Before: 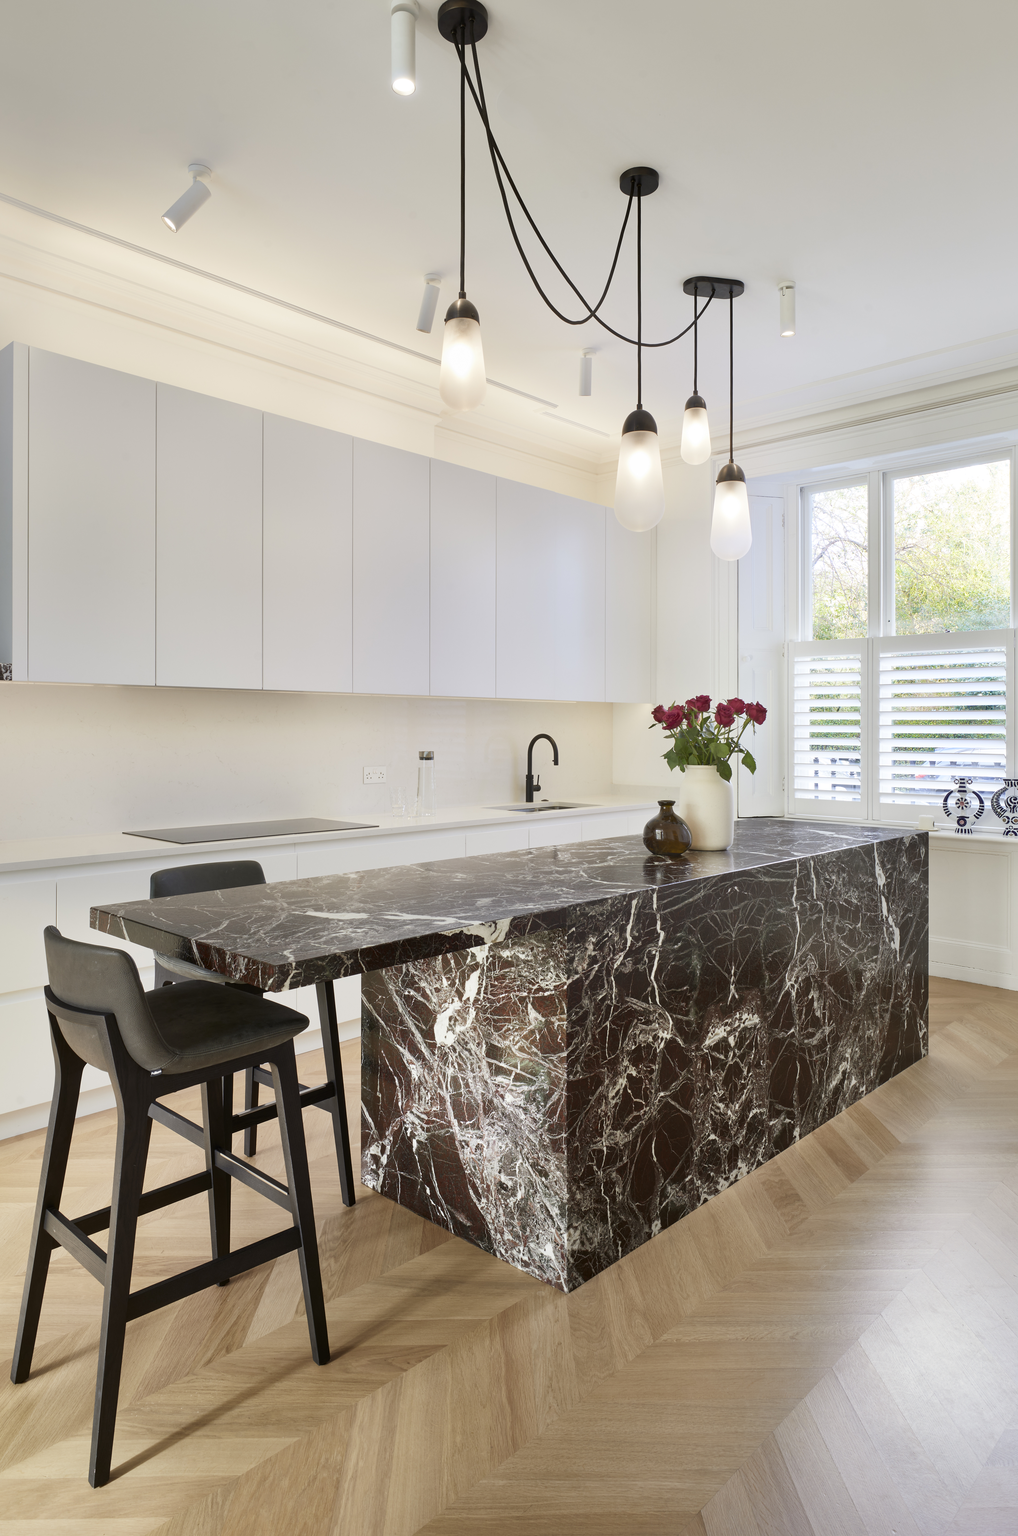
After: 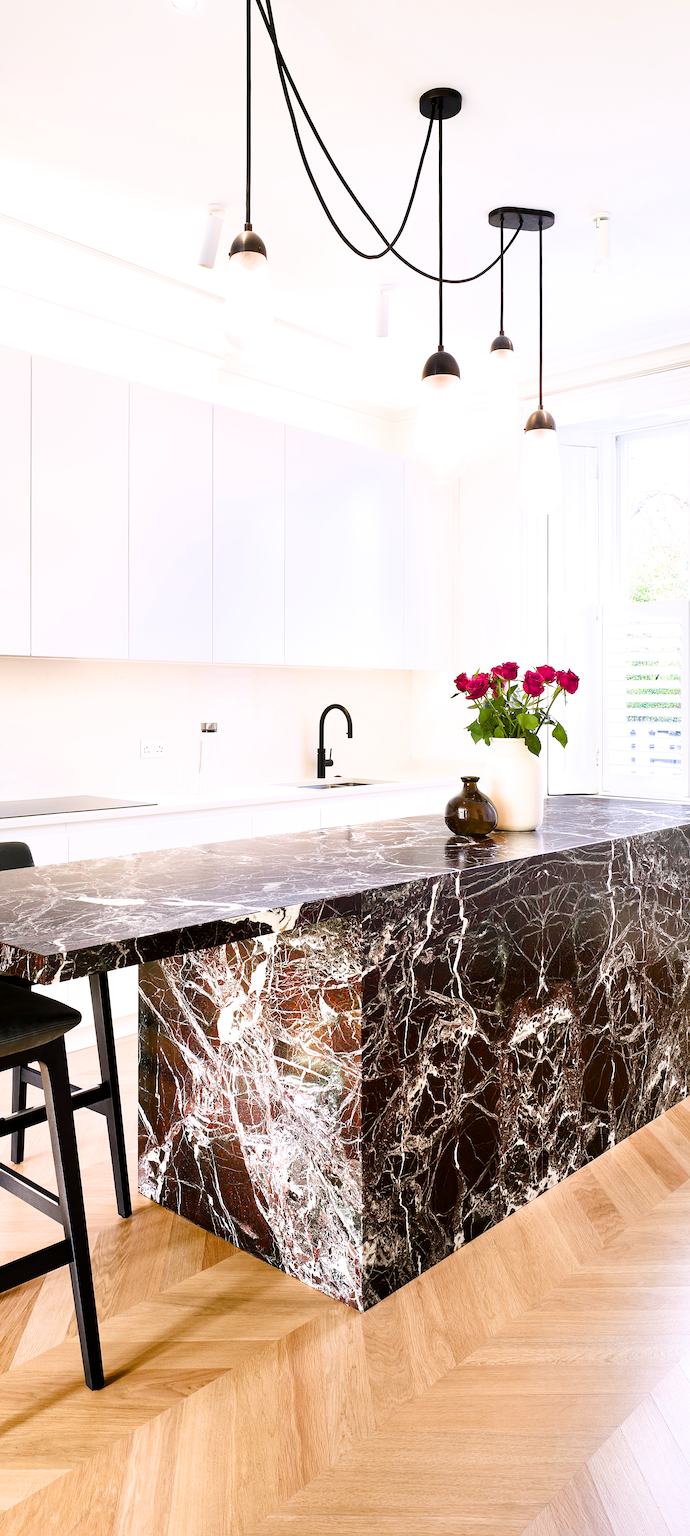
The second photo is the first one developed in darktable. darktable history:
tone equalizer: -8 EV -0.391 EV, -7 EV -0.385 EV, -6 EV -0.314 EV, -5 EV -0.26 EV, -3 EV 0.201 EV, -2 EV 0.311 EV, -1 EV 0.414 EV, +0 EV 0.433 EV, edges refinement/feathering 500, mask exposure compensation -1.57 EV, preserve details no
crop and rotate: left 23.047%, top 5.645%, right 14.529%, bottom 2.356%
color balance rgb: highlights gain › chroma 1.34%, highlights gain › hue 55.16°, perceptual saturation grading › global saturation 55.556%, perceptual saturation grading › highlights -50.41%, perceptual saturation grading › mid-tones 39.351%, perceptual saturation grading › shadows 30.555%, global vibrance 20%
sharpen: on, module defaults
filmic rgb: black relative exposure -8.04 EV, white relative exposure 3.01 EV, threshold 3.01 EV, hardness 5.36, contrast 1.252, enable highlight reconstruction true
exposure: black level correction 0, exposure 0.702 EV, compensate exposure bias true, compensate highlight preservation false
color calibration: illuminant as shot in camera, x 0.358, y 0.373, temperature 4628.91 K, saturation algorithm version 1 (2020)
